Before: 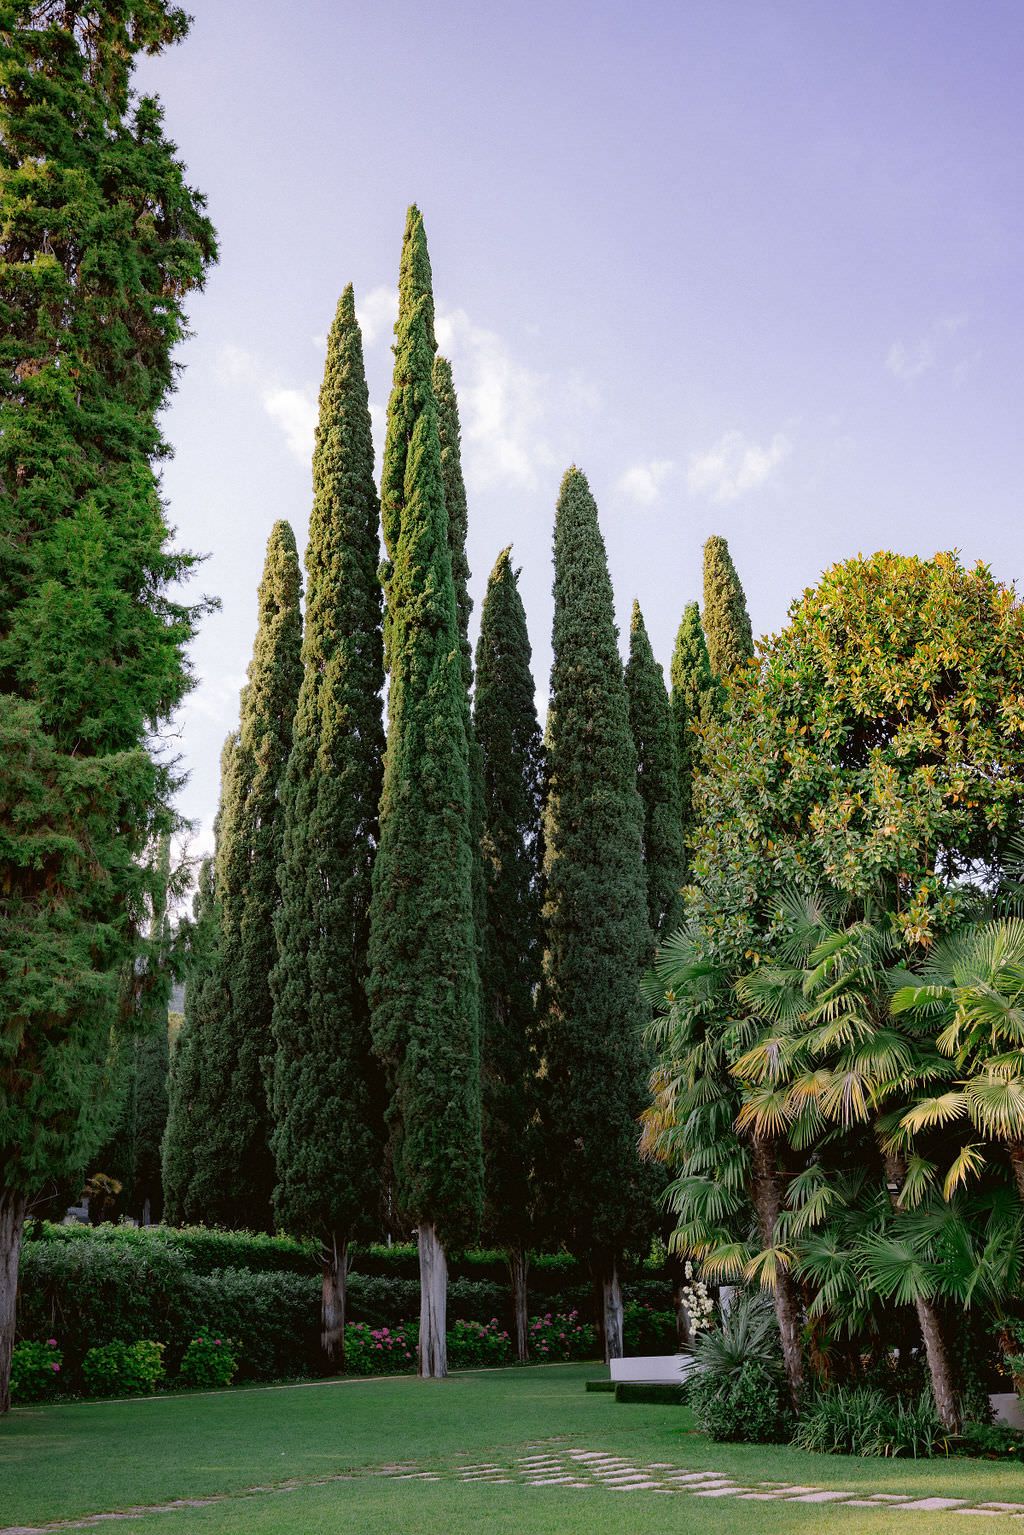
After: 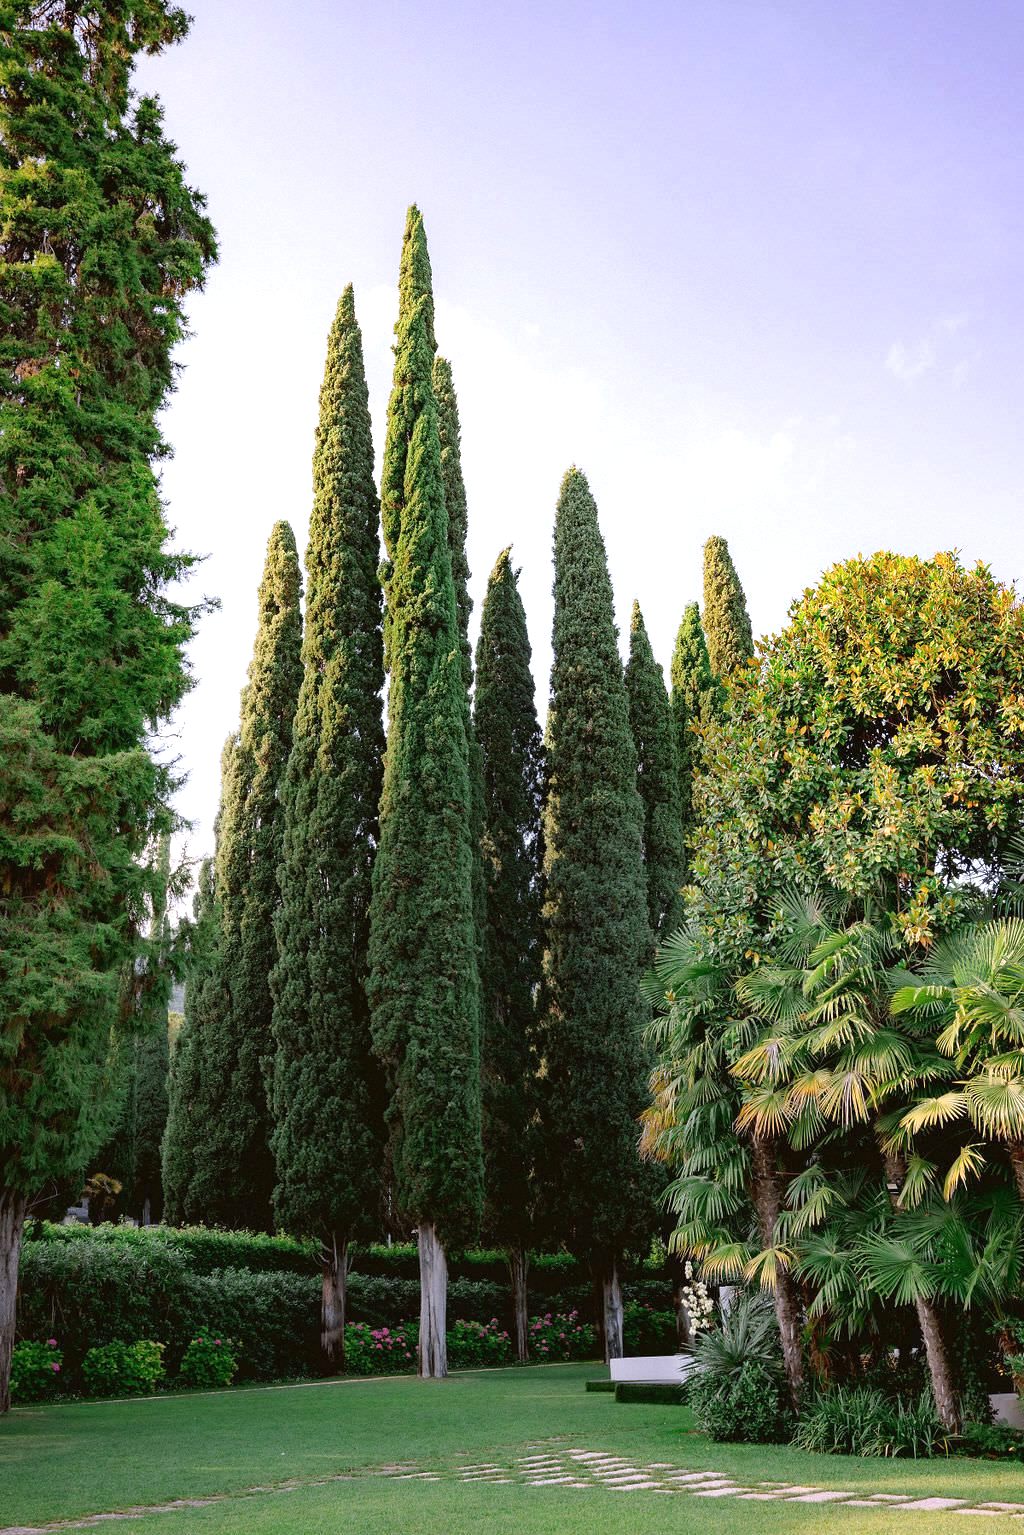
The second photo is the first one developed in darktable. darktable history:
white balance: red 1, blue 1
exposure: black level correction 0, exposure 0.5 EV, compensate exposure bias true, compensate highlight preservation false
